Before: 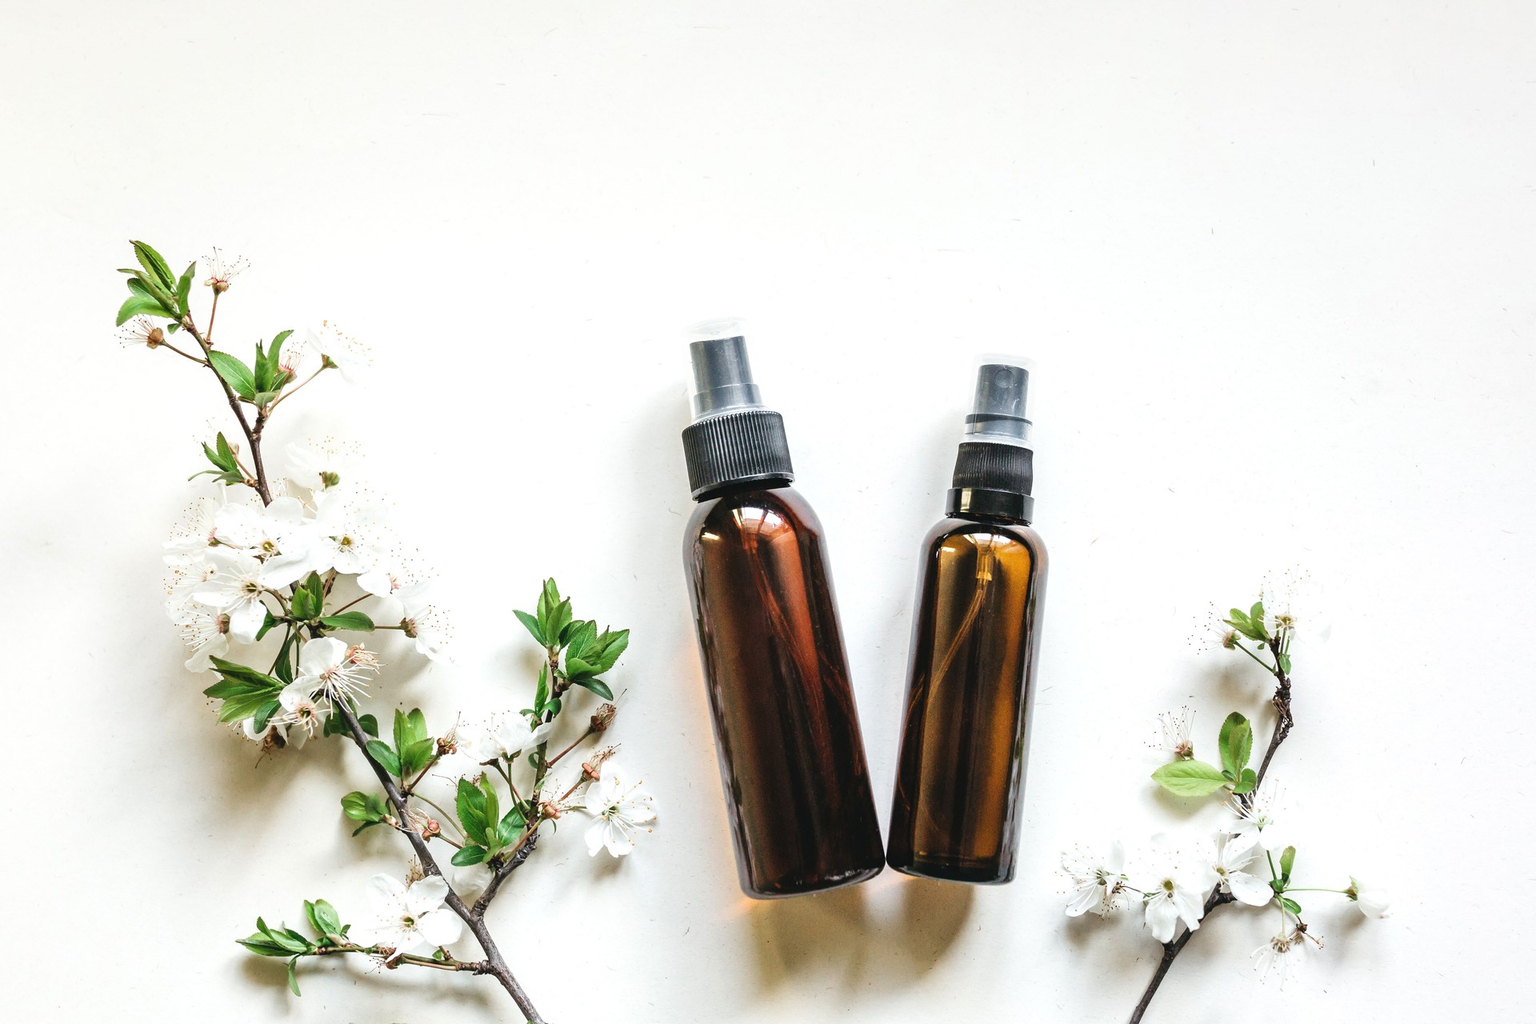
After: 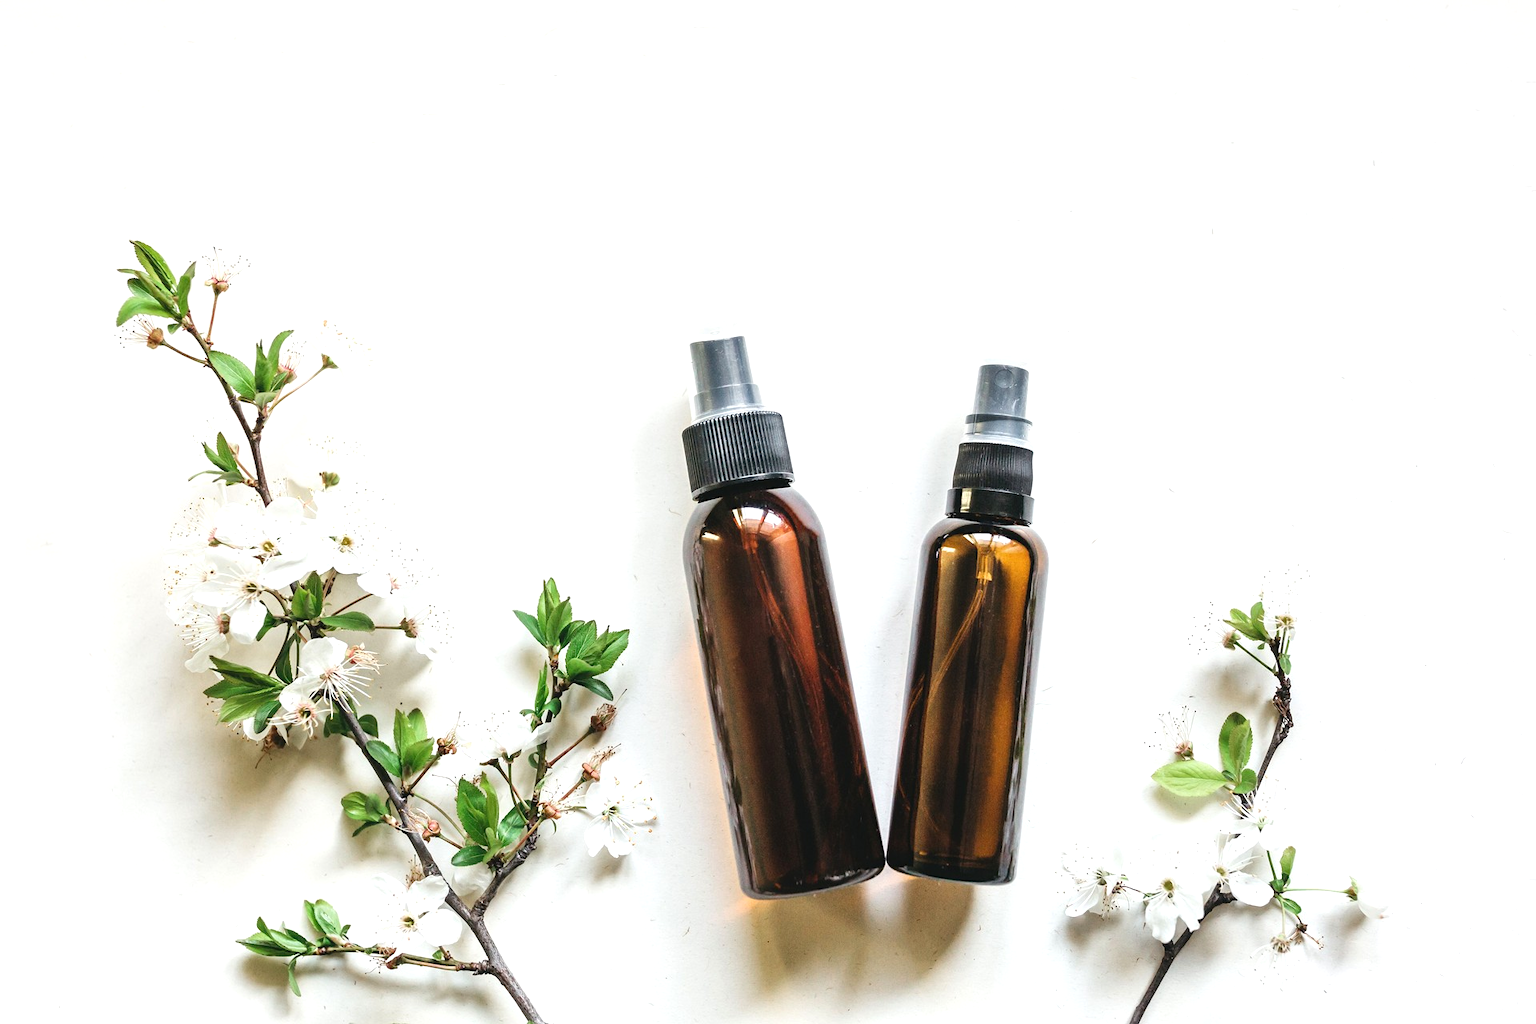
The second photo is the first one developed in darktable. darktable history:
exposure: exposure 0.2 EV, compensate highlight preservation false
shadows and highlights: radius 334.93, shadows 63.48, highlights 6.06, compress 87.7%, highlights color adjustment 39.73%, soften with gaussian
tone equalizer: on, module defaults
